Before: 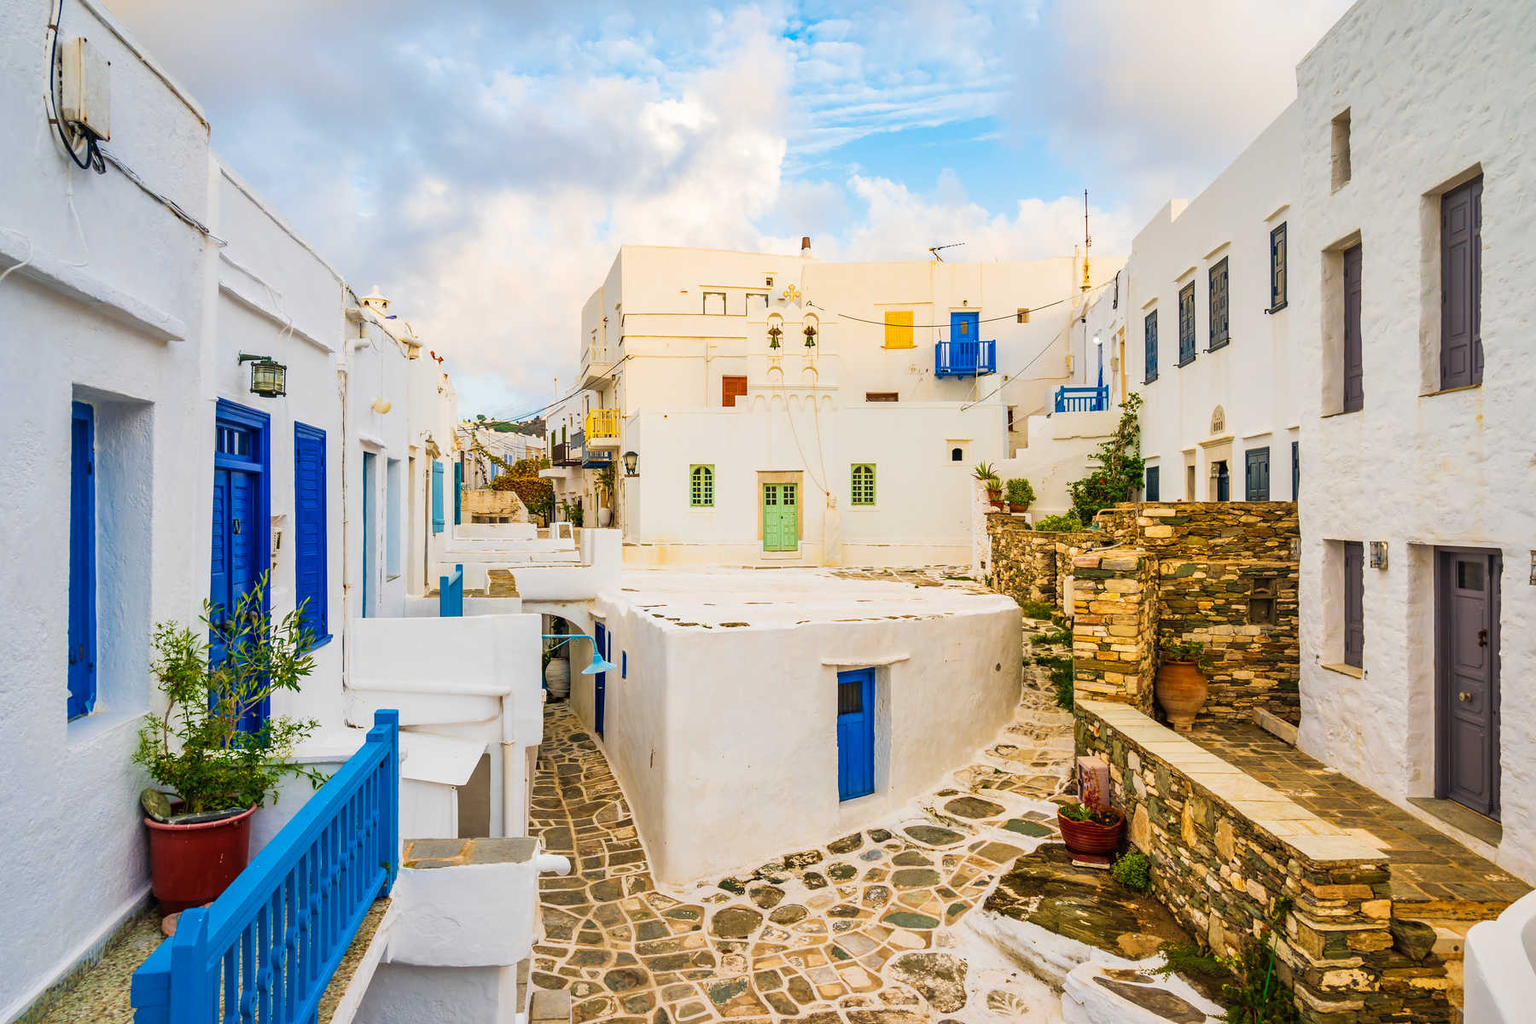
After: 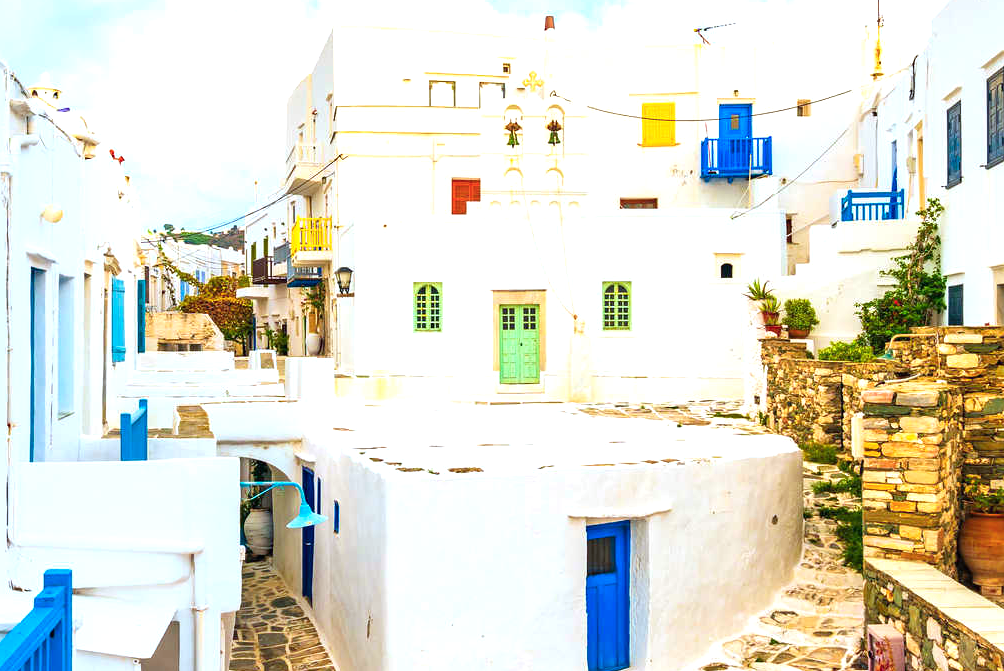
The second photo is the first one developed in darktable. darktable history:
color calibration: output R [0.946, 0.065, -0.013, 0], output G [-0.246, 1.264, -0.017, 0], output B [0.046, -0.098, 1.05, 0], x 0.372, y 0.386, temperature 4285.19 K
exposure: black level correction 0, exposure 0.691 EV, compensate exposure bias true, compensate highlight preservation false
crop and rotate: left 21.98%, top 21.901%, right 22.218%, bottom 22.118%
